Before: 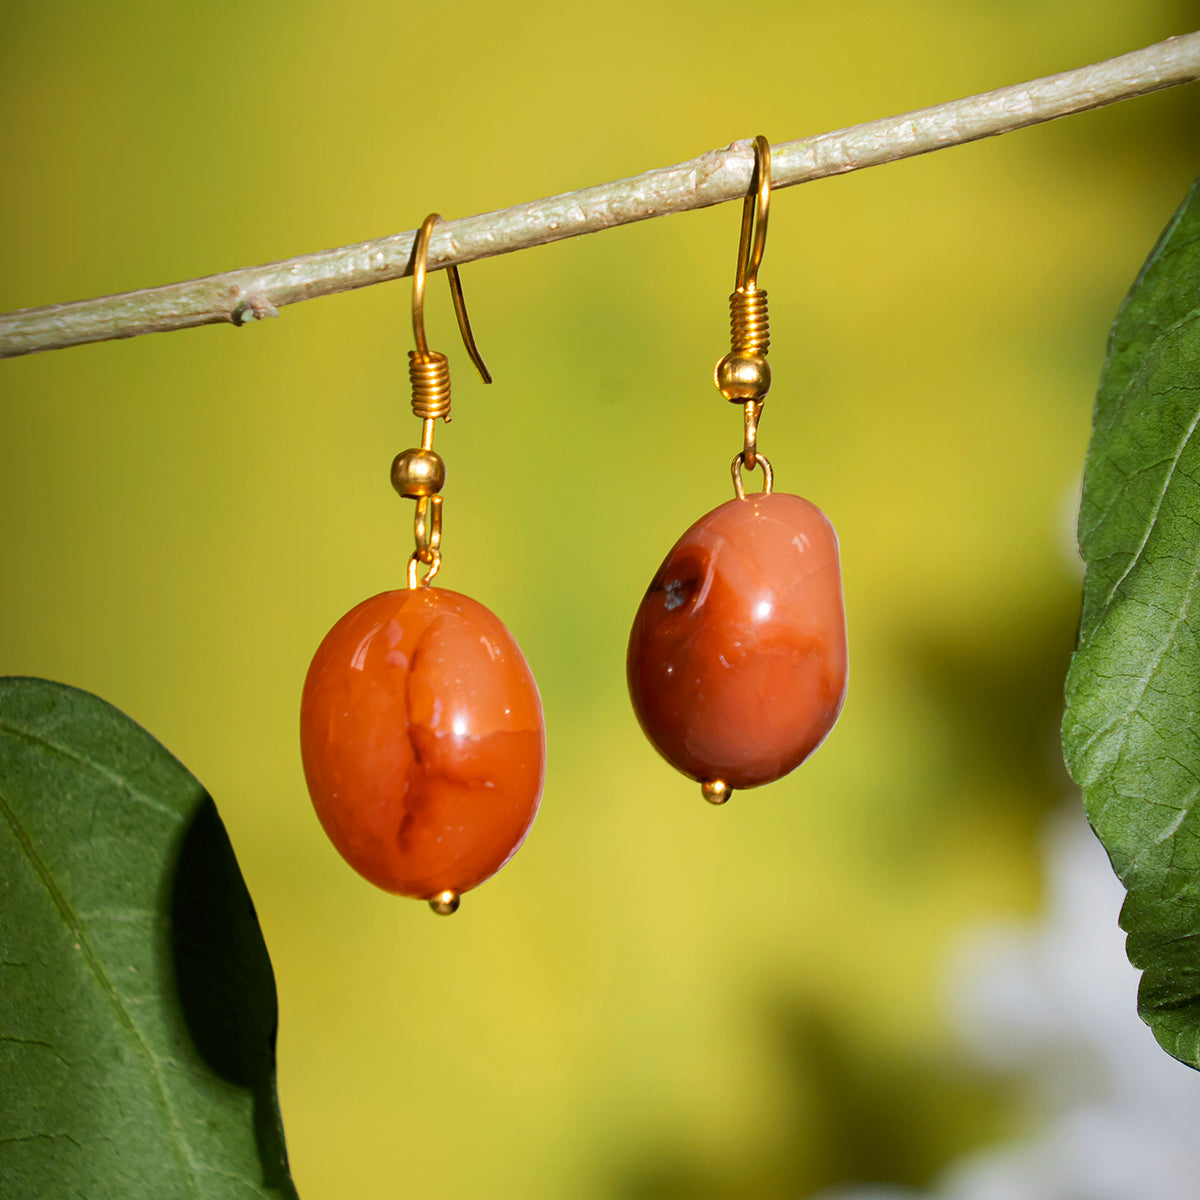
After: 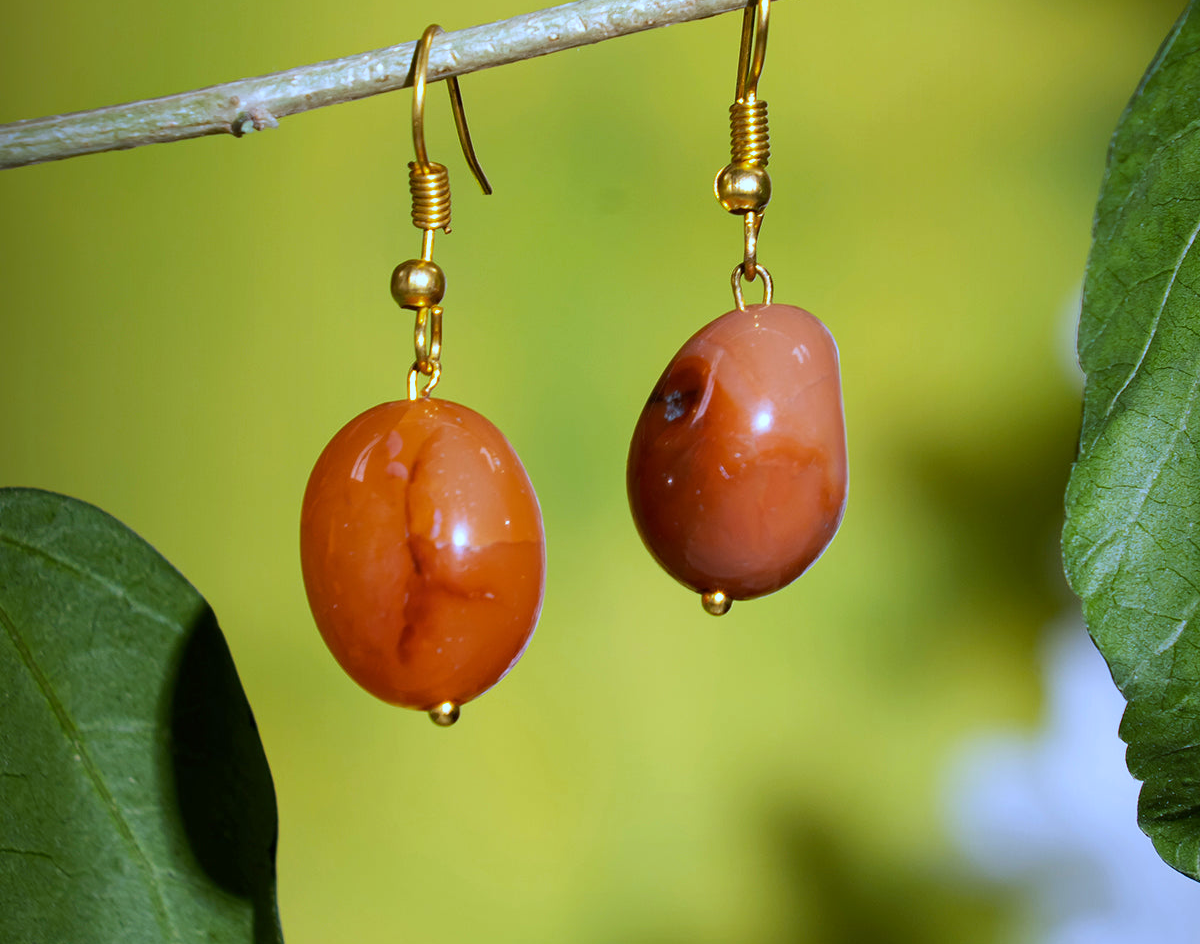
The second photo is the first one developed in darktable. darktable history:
crop and rotate: top 15.774%, bottom 5.506%
white balance: red 0.871, blue 1.249
